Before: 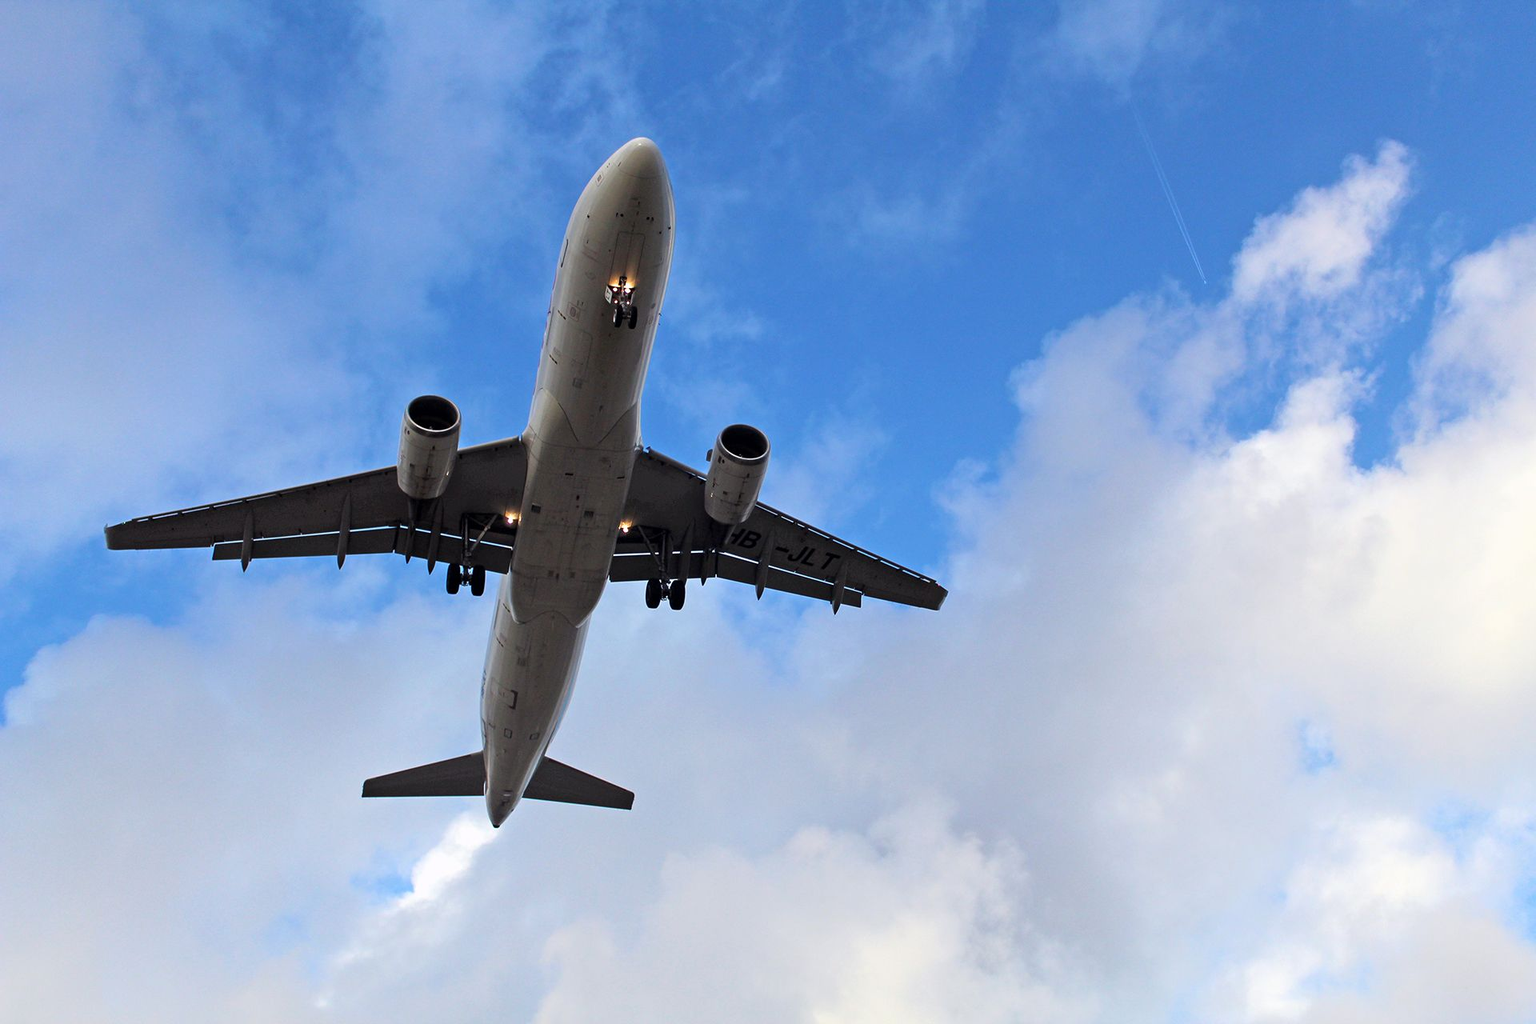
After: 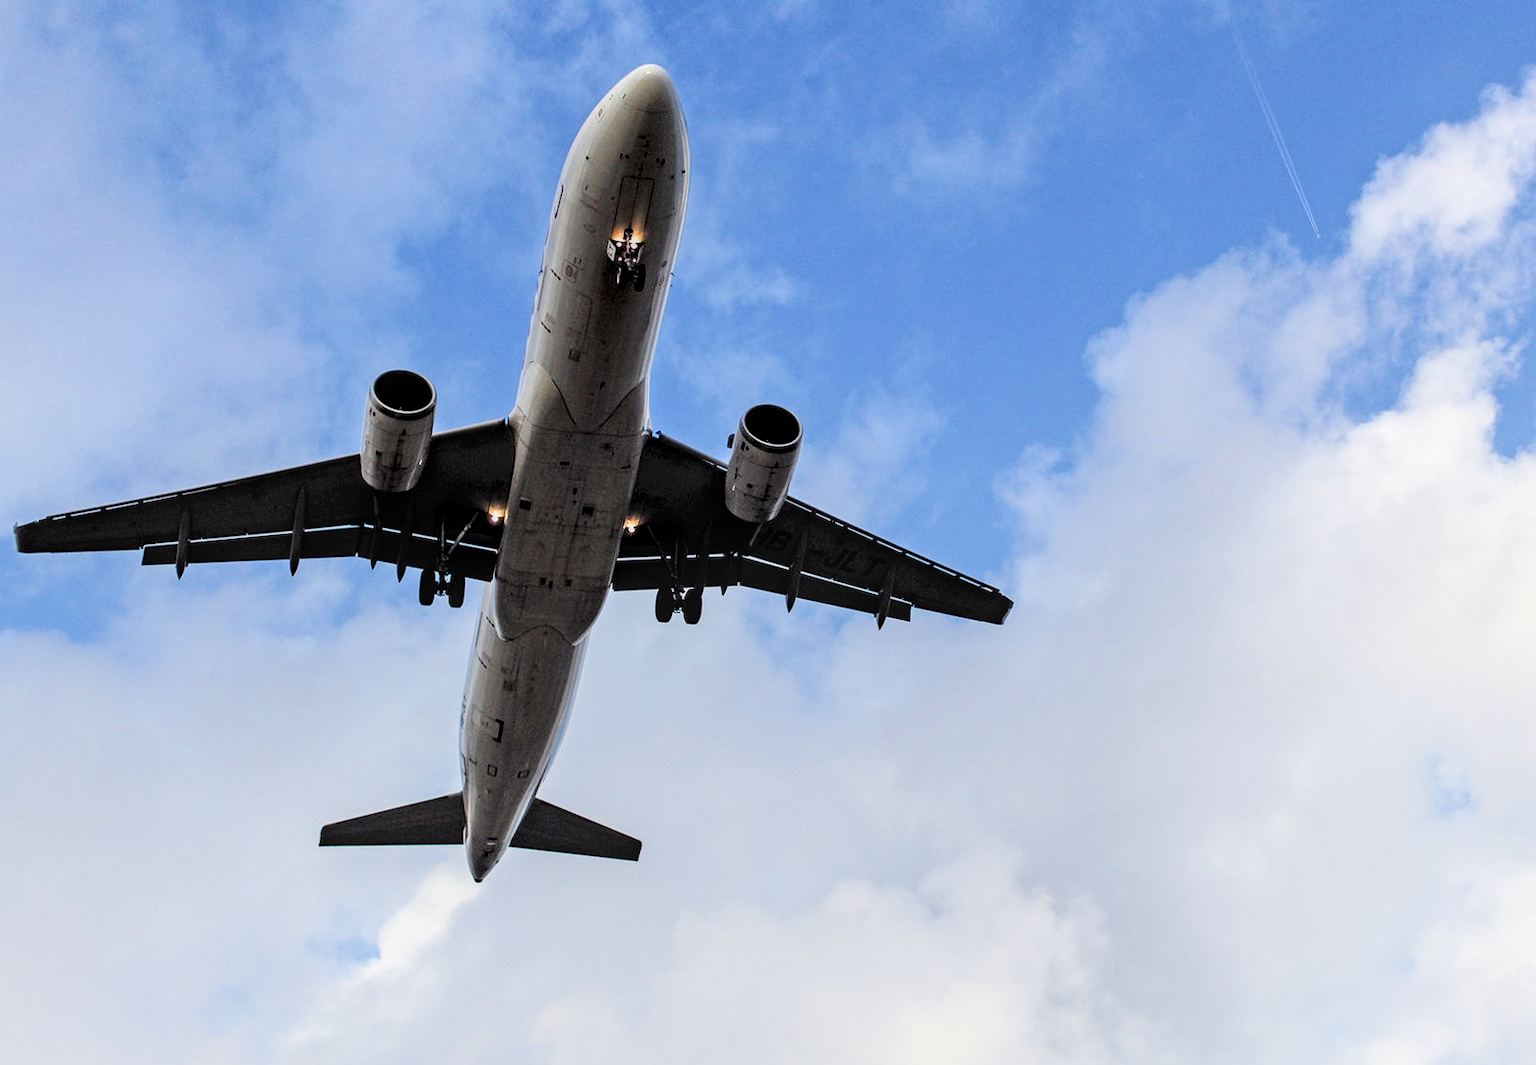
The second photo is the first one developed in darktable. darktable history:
filmic rgb: black relative exposure -5.14 EV, white relative exposure 3.95 EV, hardness 2.9, contrast 1.3, highlights saturation mix -29.33%
exposure: black level correction 0, exposure 0.499 EV, compensate highlight preservation false
crop: left 6.065%, top 8.187%, right 9.543%, bottom 3.945%
local contrast: detail 130%
